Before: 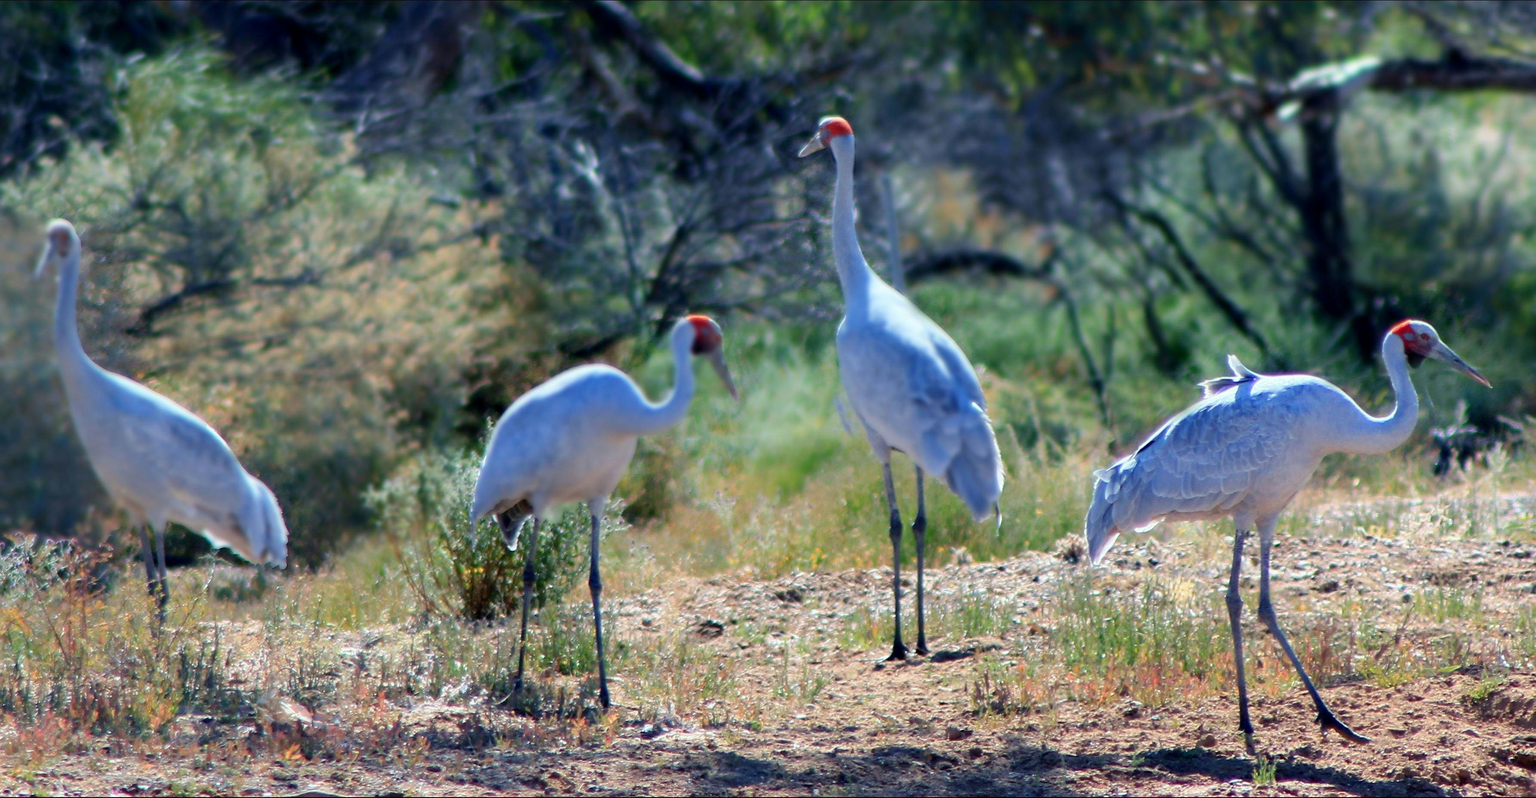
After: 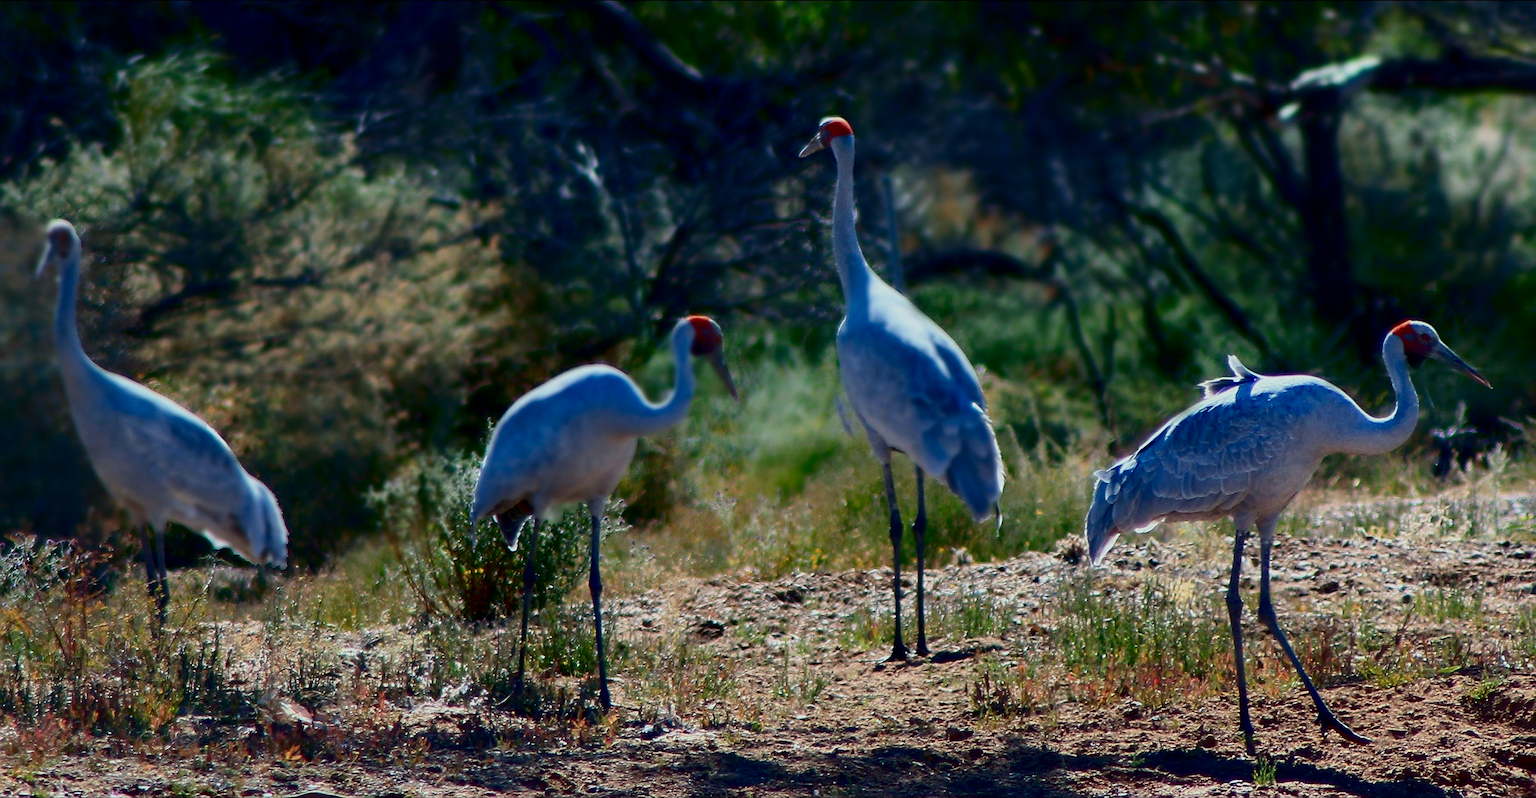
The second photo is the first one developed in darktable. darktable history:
sharpen: on, module defaults
exposure: exposure -0.491 EV, compensate highlight preservation false
contrast brightness saturation: contrast 0.235, brightness -0.237, saturation 0.139
